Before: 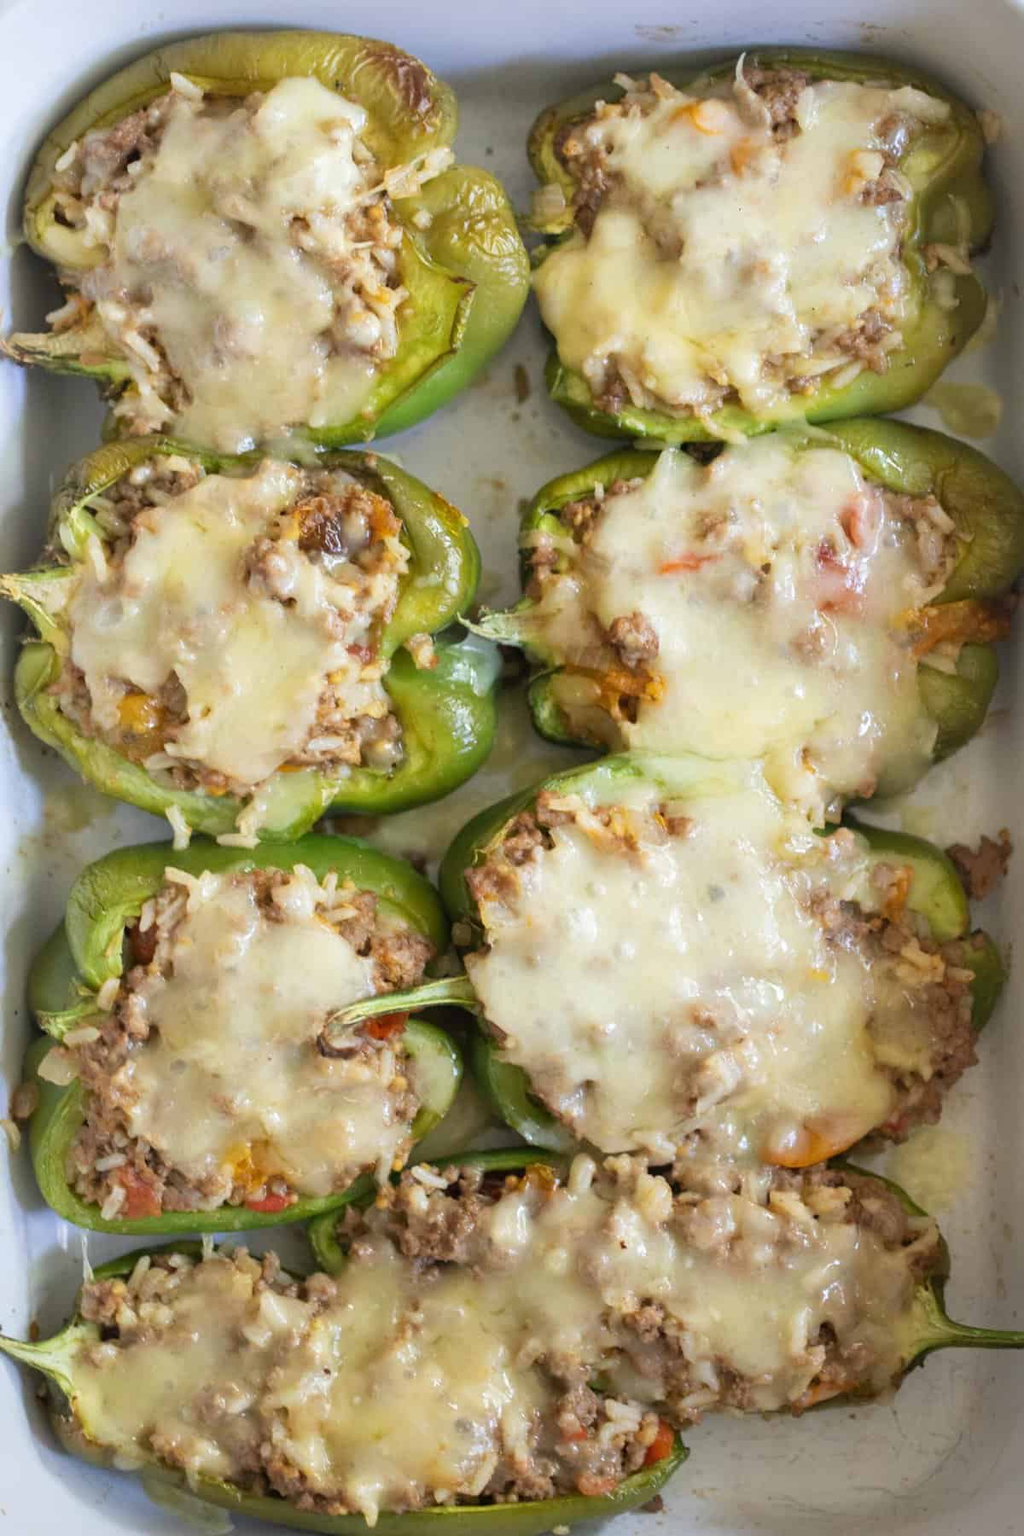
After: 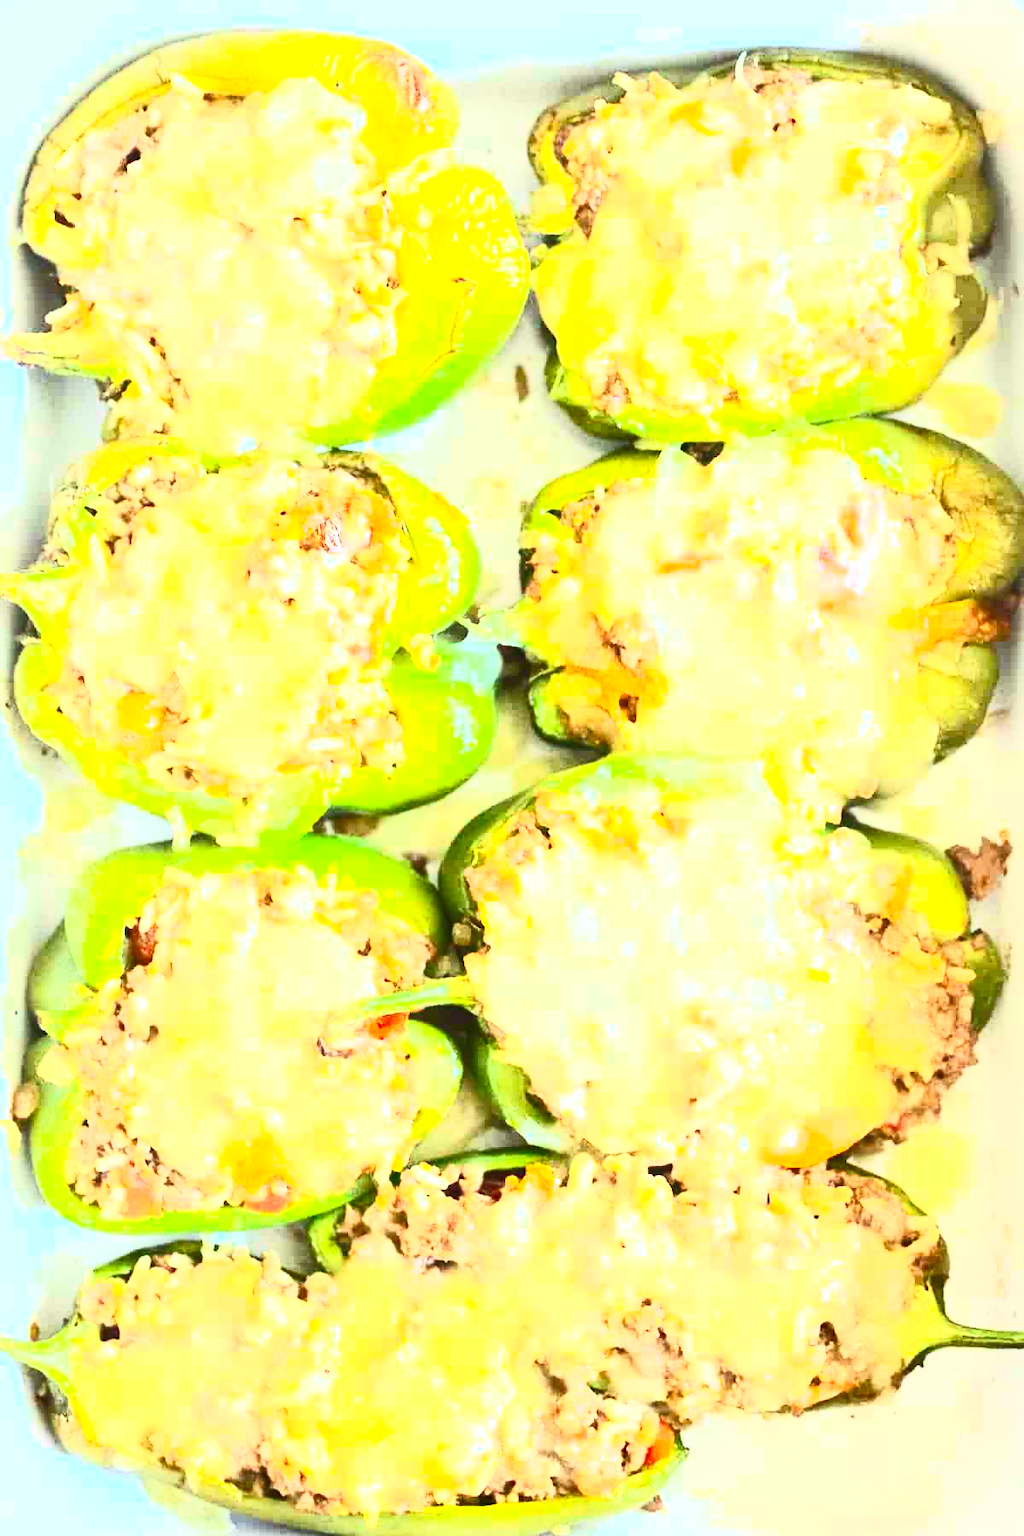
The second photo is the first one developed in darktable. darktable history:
contrast brightness saturation: contrast 0.849, brightness 0.587, saturation 0.602
color correction: highlights a* -6.41, highlights b* 0.417
exposure: black level correction 0, exposure 1.578 EV, compensate highlight preservation false
